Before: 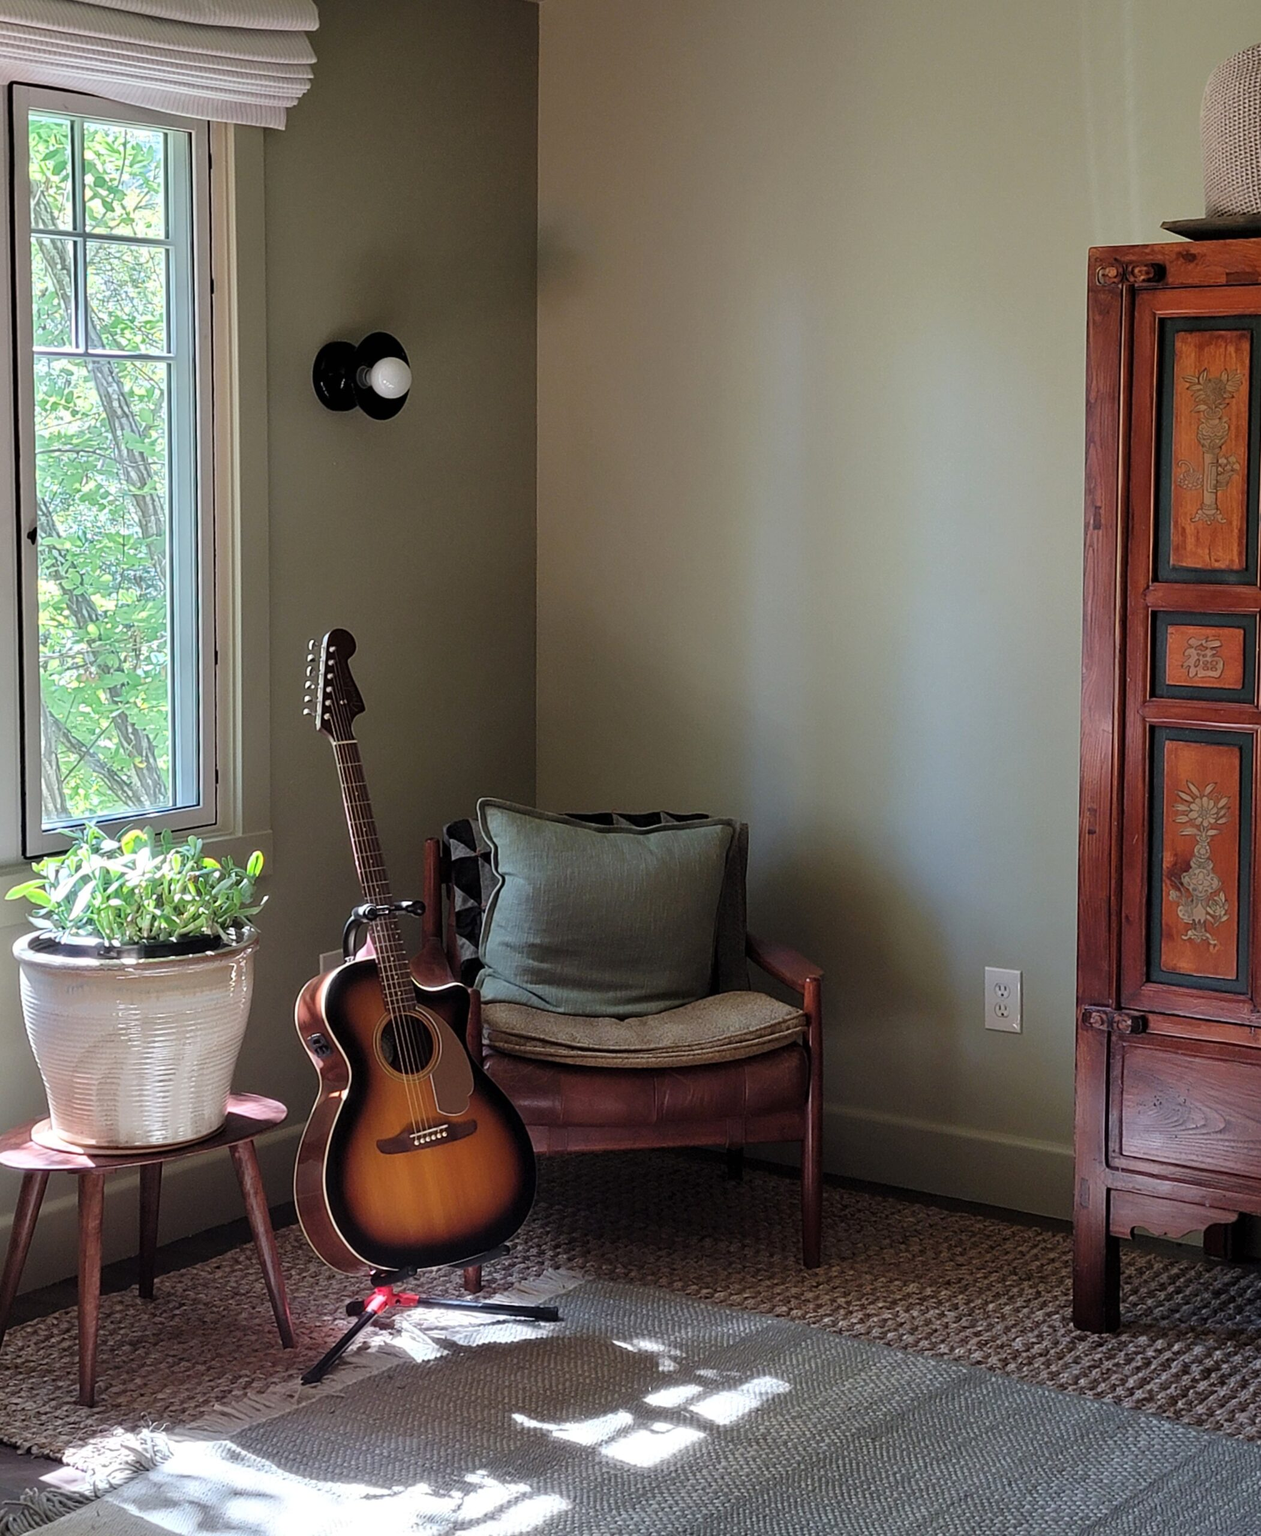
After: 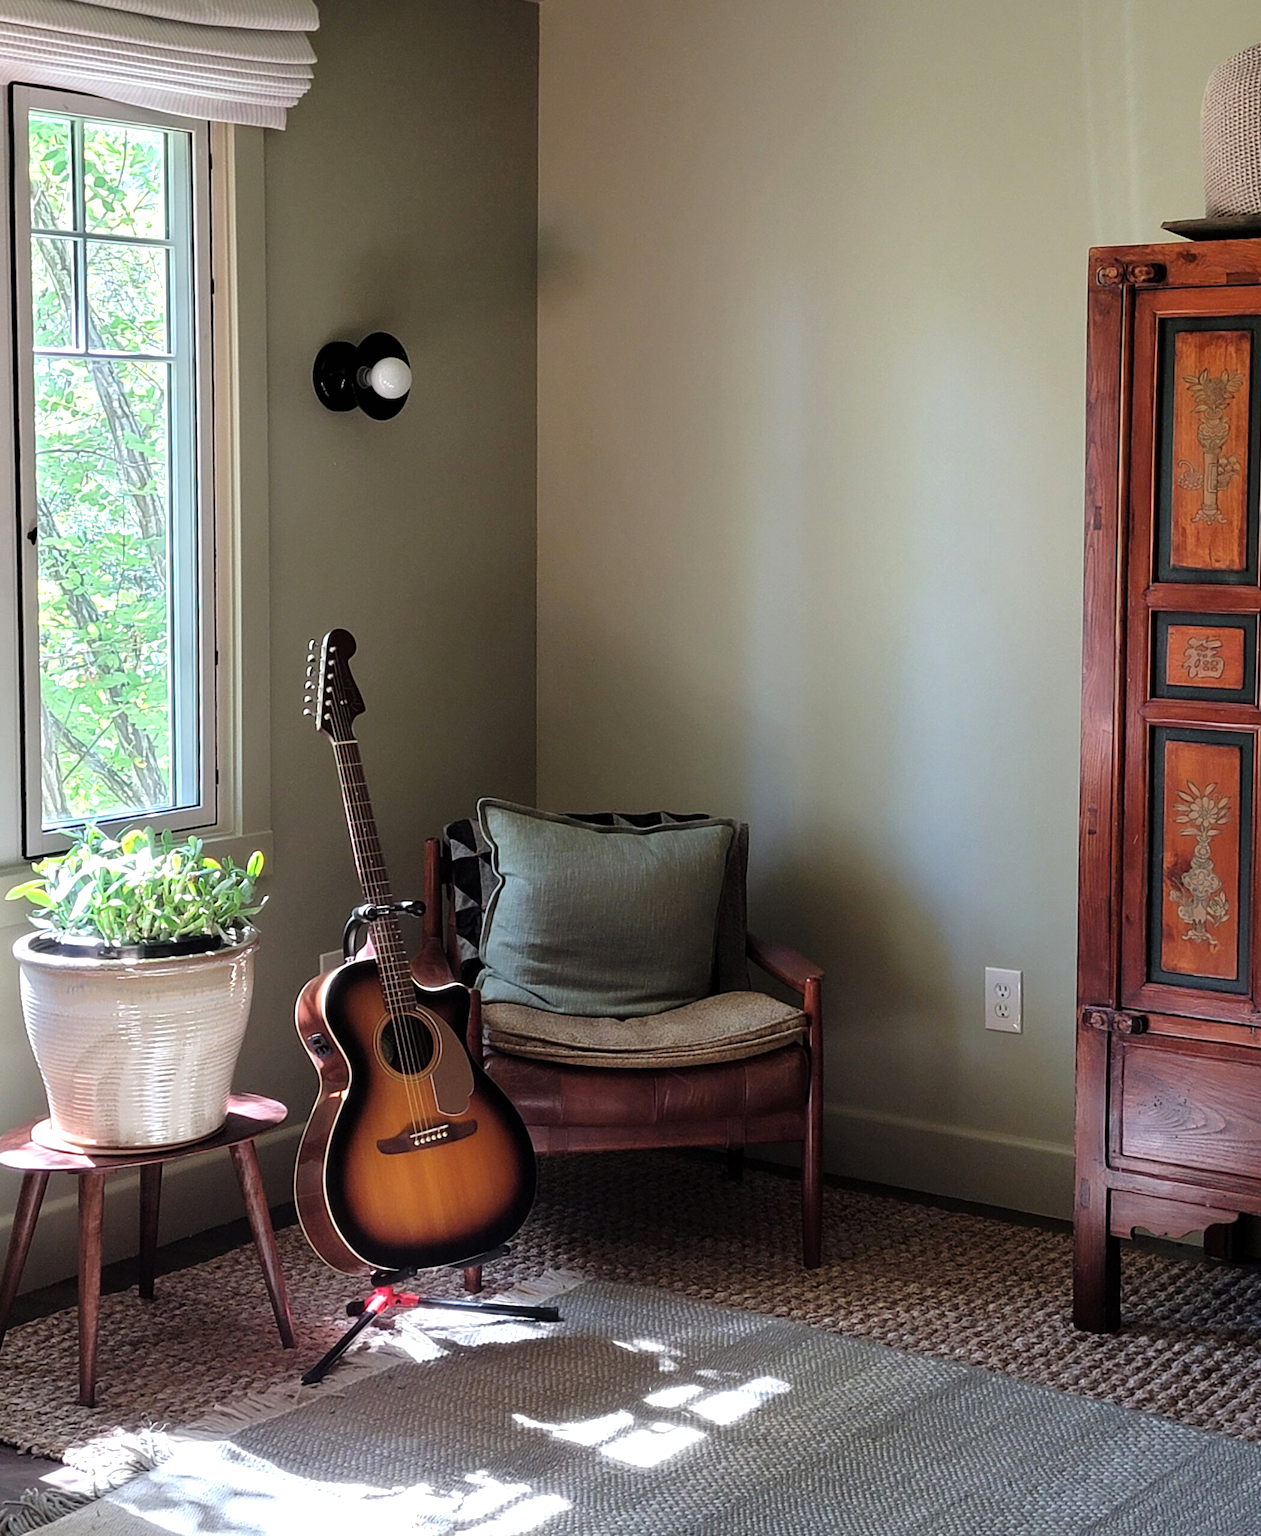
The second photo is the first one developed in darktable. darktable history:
tone equalizer: -8 EV -0.432 EV, -7 EV -0.362 EV, -6 EV -0.323 EV, -5 EV -0.226 EV, -3 EV 0.235 EV, -2 EV 0.333 EV, -1 EV 0.371 EV, +0 EV 0.446 EV
